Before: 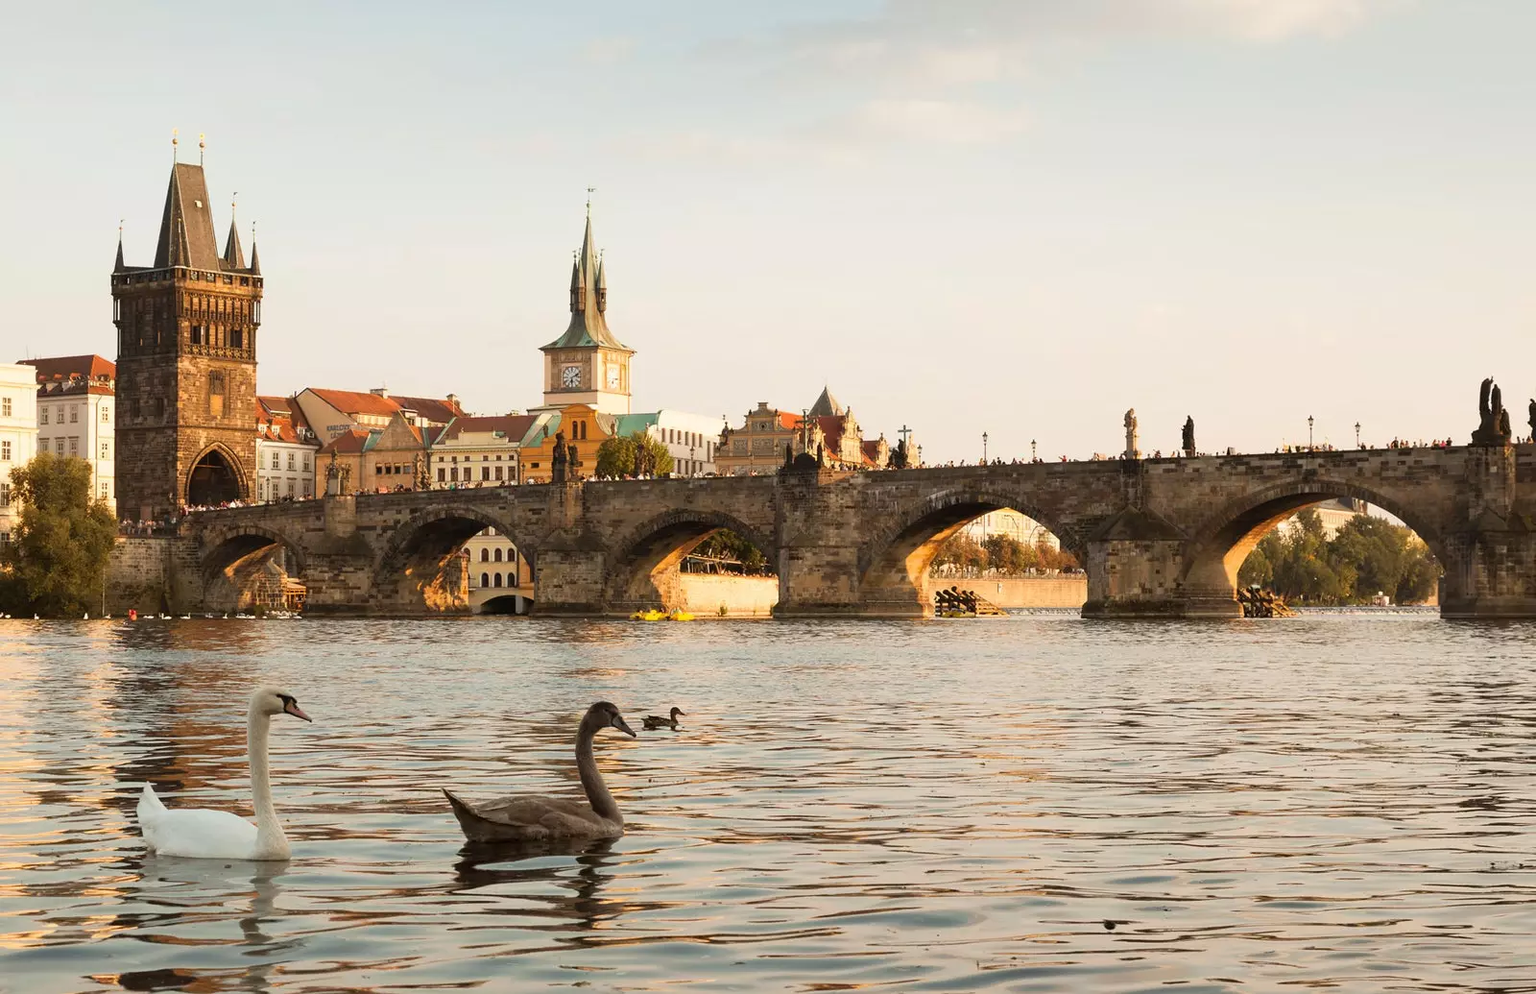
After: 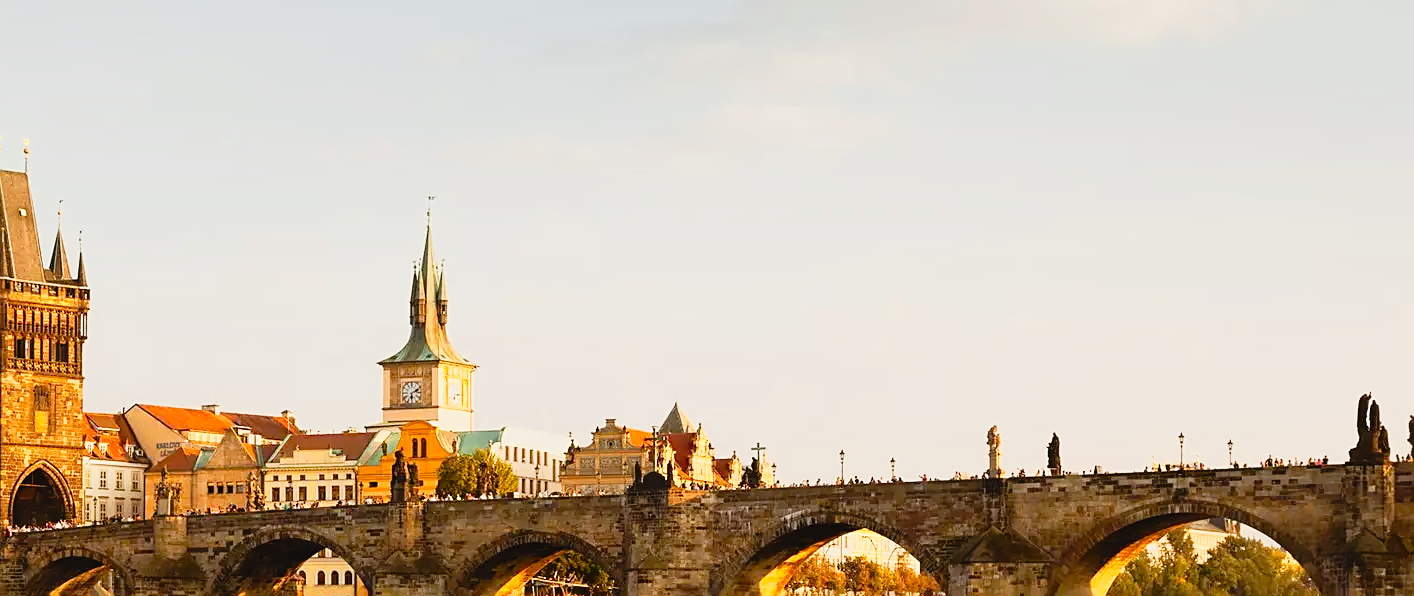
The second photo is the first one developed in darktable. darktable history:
color zones: curves: ch0 [(0, 0.511) (0.143, 0.531) (0.286, 0.56) (0.429, 0.5) (0.571, 0.5) (0.714, 0.5) (0.857, 0.5) (1, 0.5)]; ch1 [(0, 0.525) (0.143, 0.705) (0.286, 0.715) (0.429, 0.35) (0.571, 0.35) (0.714, 0.35) (0.857, 0.4) (1, 0.4)]; ch2 [(0, 0.572) (0.143, 0.512) (0.286, 0.473) (0.429, 0.45) (0.571, 0.5) (0.714, 0.5) (0.857, 0.518) (1, 0.518)]
sharpen: on, module defaults
crop and rotate: left 11.572%, bottom 42.323%
tone curve: curves: ch0 [(0, 0.022) (0.114, 0.088) (0.282, 0.316) (0.446, 0.511) (0.613, 0.693) (0.786, 0.843) (0.999, 0.949)]; ch1 [(0, 0) (0.395, 0.343) (0.463, 0.427) (0.486, 0.474) (0.503, 0.5) (0.535, 0.522) (0.555, 0.546) (0.594, 0.614) (0.755, 0.793) (1, 1)]; ch2 [(0, 0) (0.369, 0.388) (0.449, 0.431) (0.501, 0.5) (0.528, 0.517) (0.561, 0.59) (0.612, 0.646) (0.697, 0.721) (1, 1)], preserve colors none
